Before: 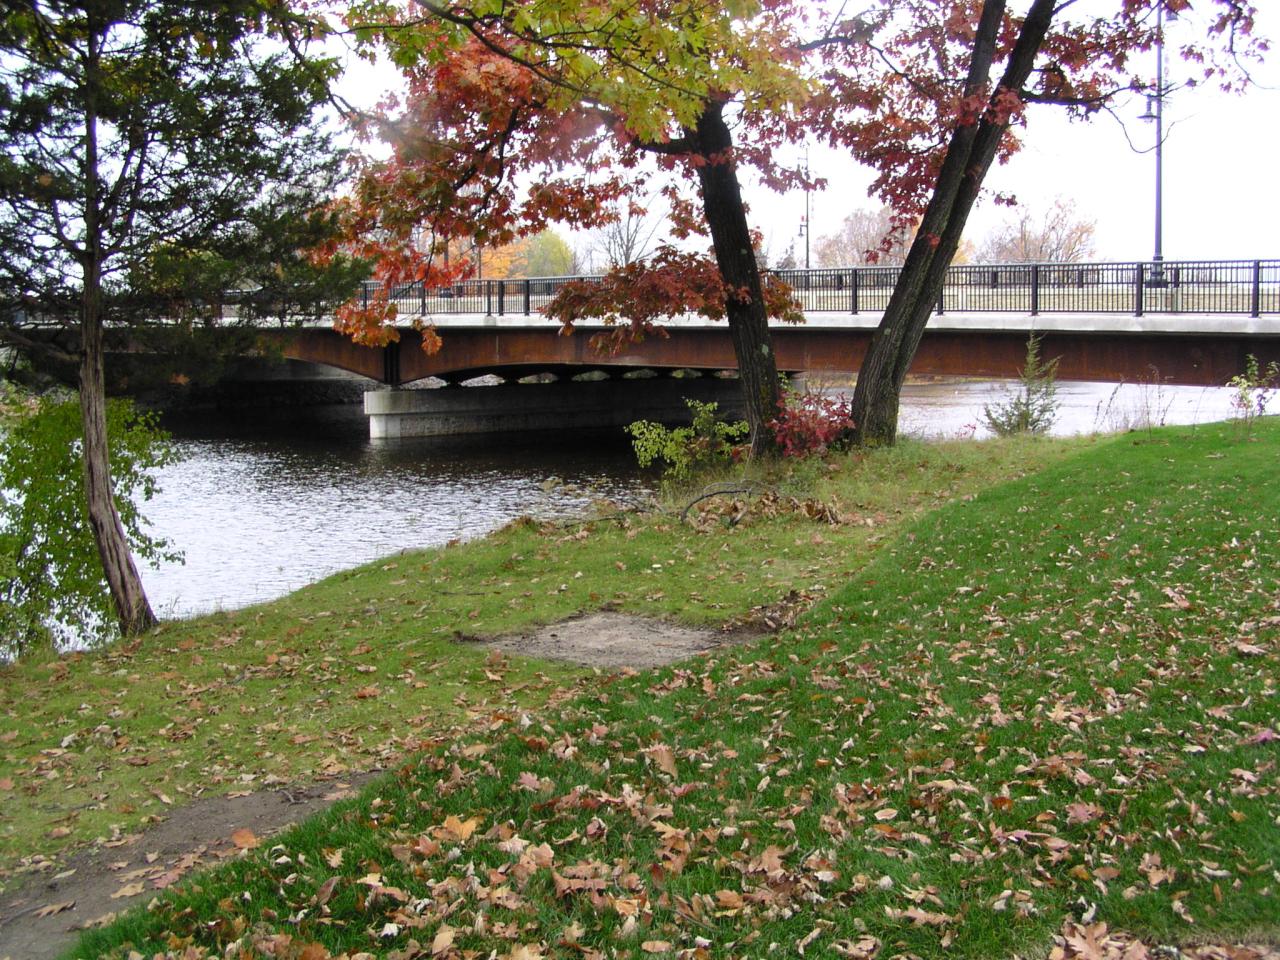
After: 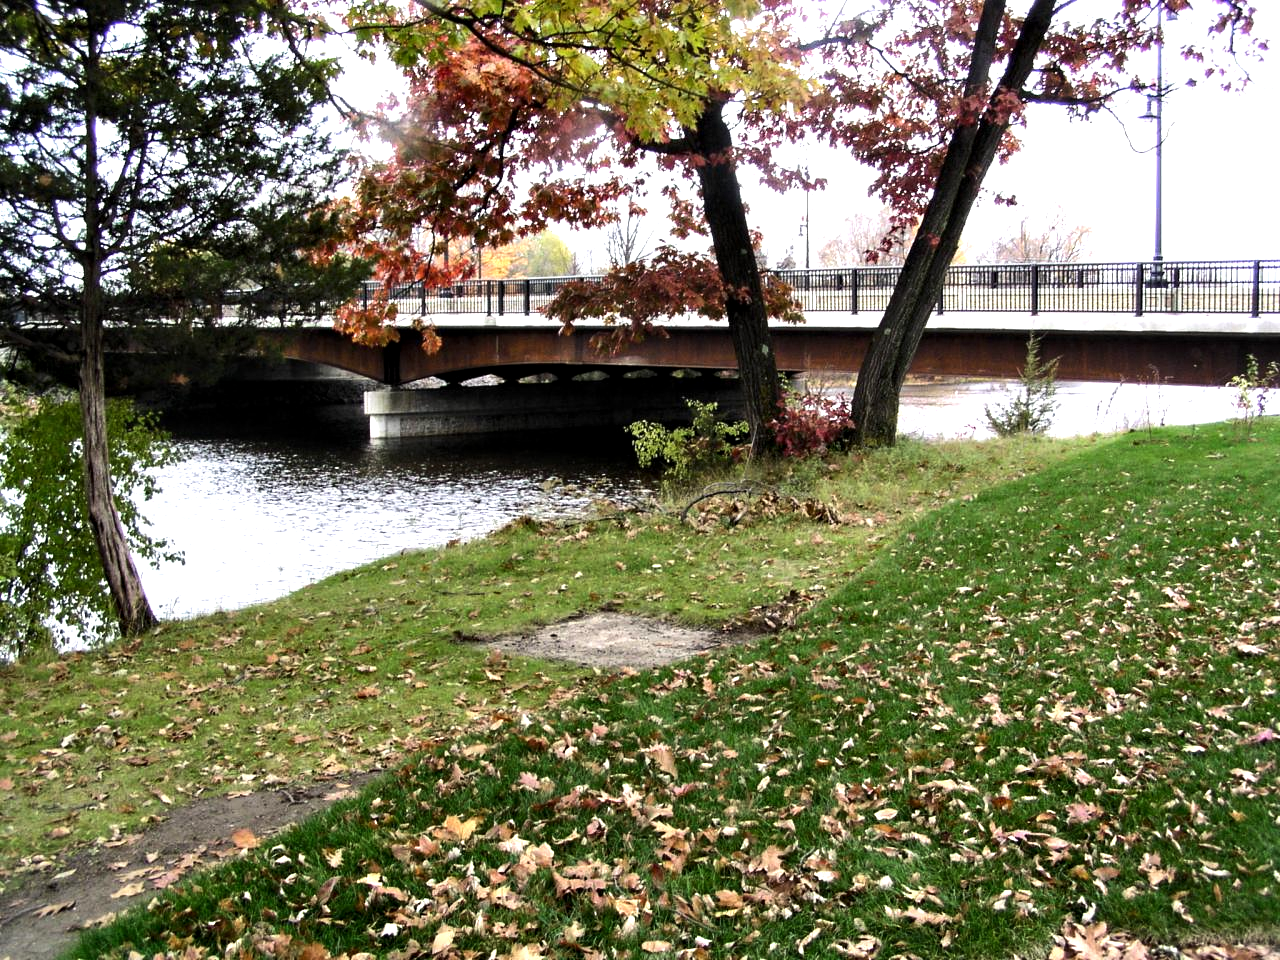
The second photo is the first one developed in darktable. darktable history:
white balance: emerald 1
contrast equalizer: y [[0.535, 0.543, 0.548, 0.548, 0.542, 0.532], [0.5 ×6], [0.5 ×6], [0 ×6], [0 ×6]]
tone equalizer: -8 EV -0.75 EV, -7 EV -0.7 EV, -6 EV -0.6 EV, -5 EV -0.4 EV, -3 EV 0.4 EV, -2 EV 0.6 EV, -1 EV 0.7 EV, +0 EV 0.75 EV, edges refinement/feathering 500, mask exposure compensation -1.57 EV, preserve details no
